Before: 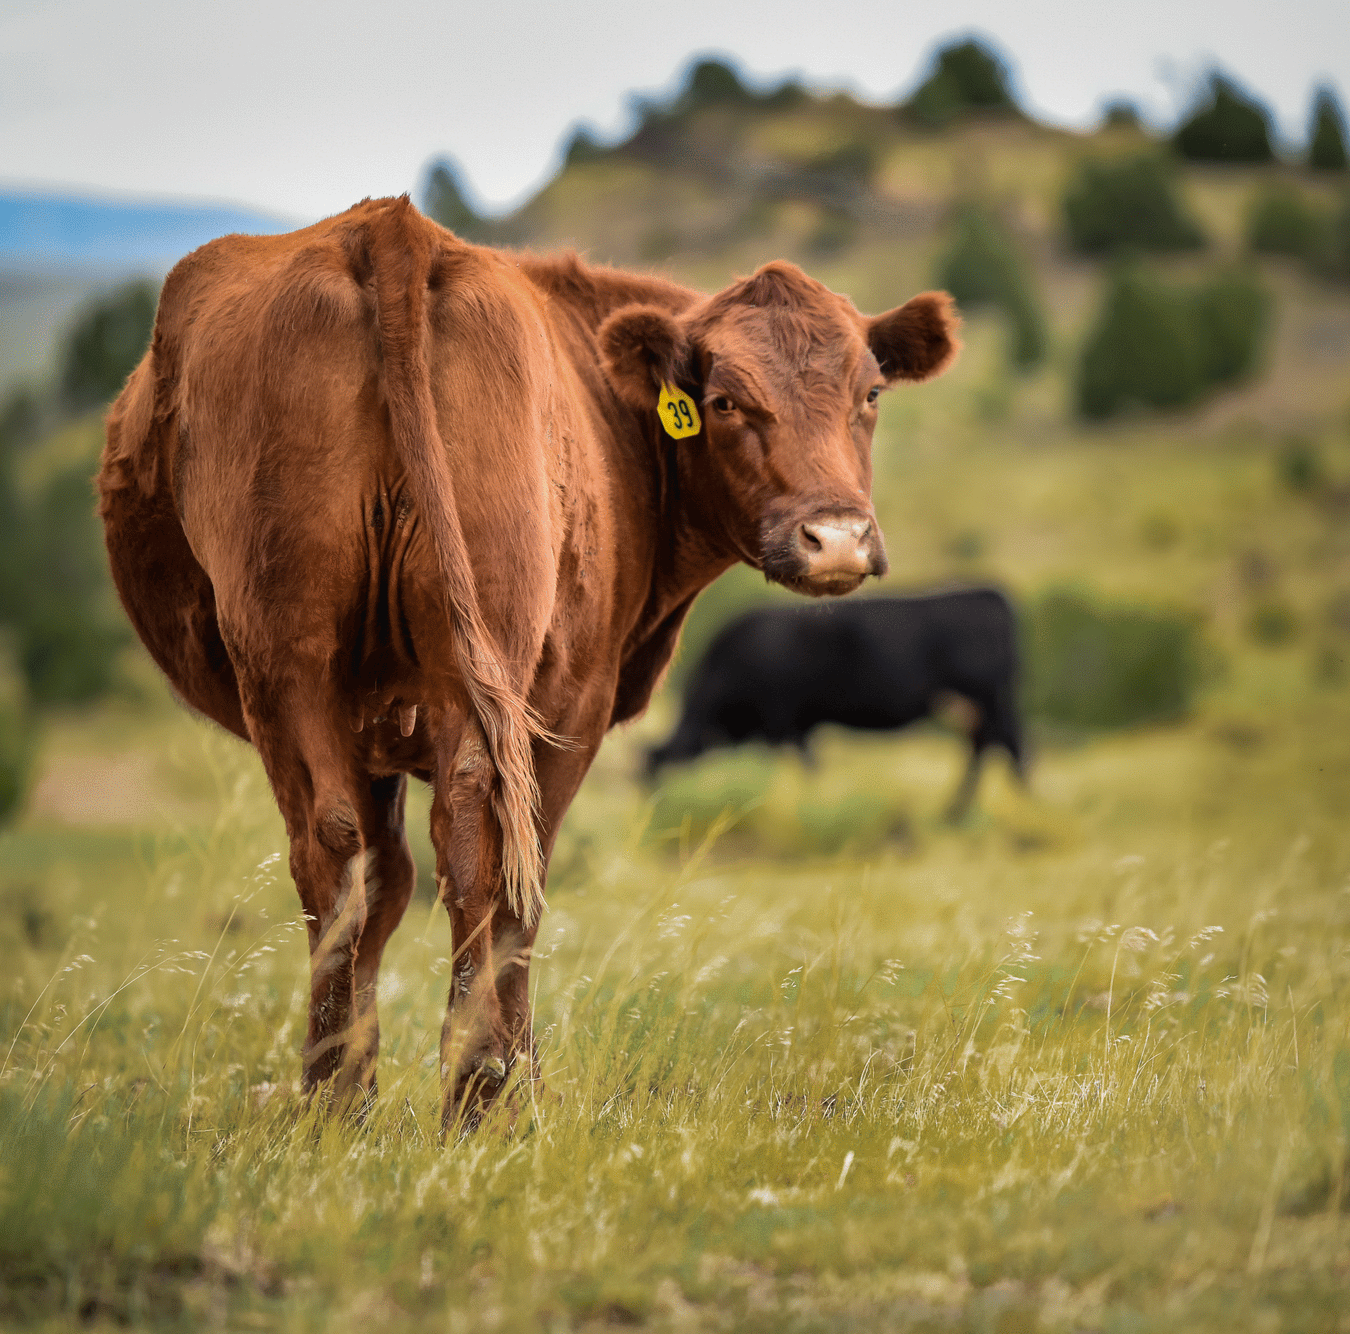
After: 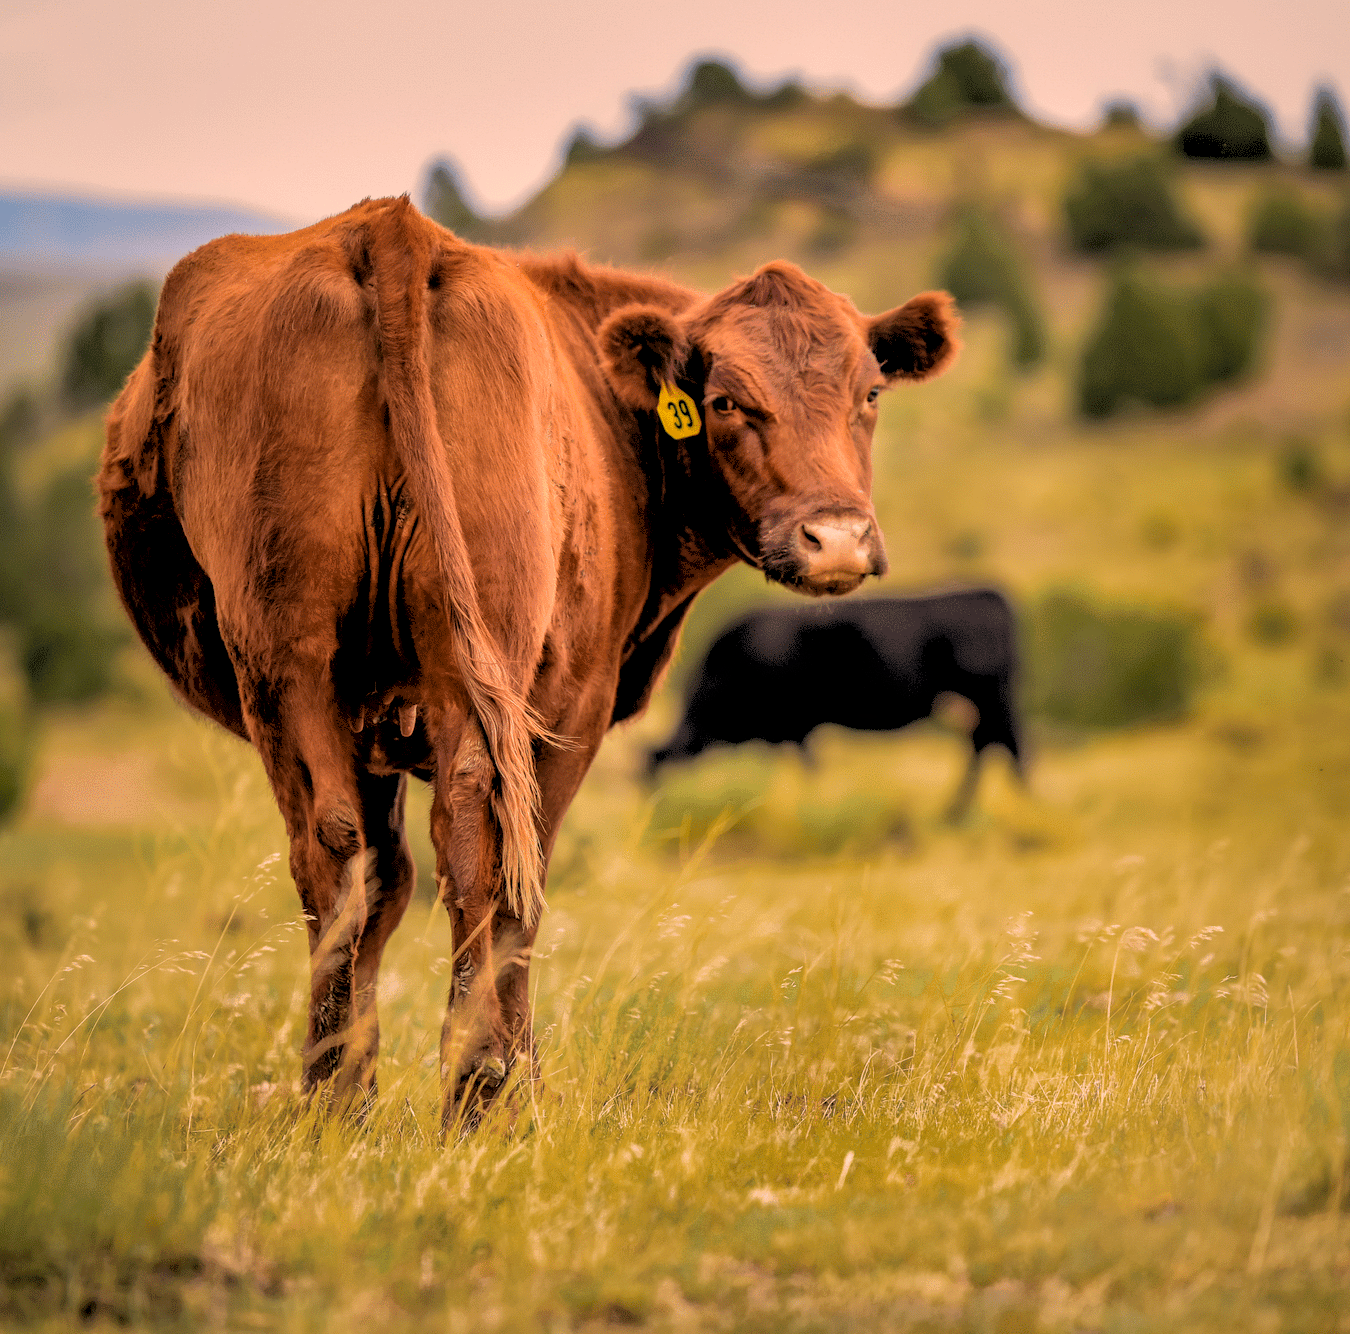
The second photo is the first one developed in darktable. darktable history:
rgb levels: preserve colors sum RGB, levels [[0.038, 0.433, 0.934], [0, 0.5, 1], [0, 0.5, 1]]
local contrast: on, module defaults
color correction: highlights a* 17.88, highlights b* 18.79
